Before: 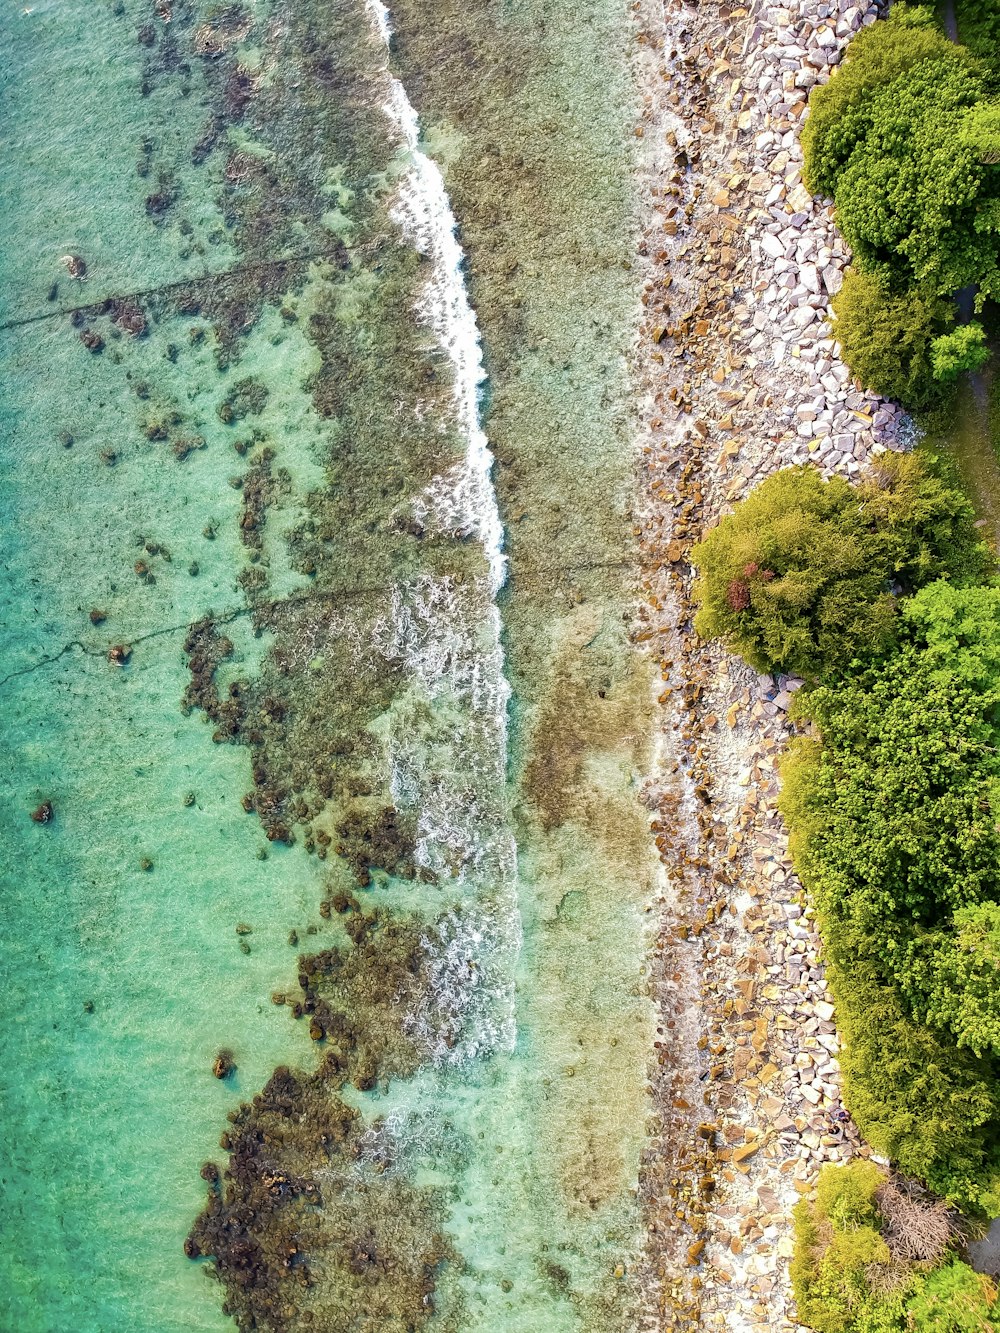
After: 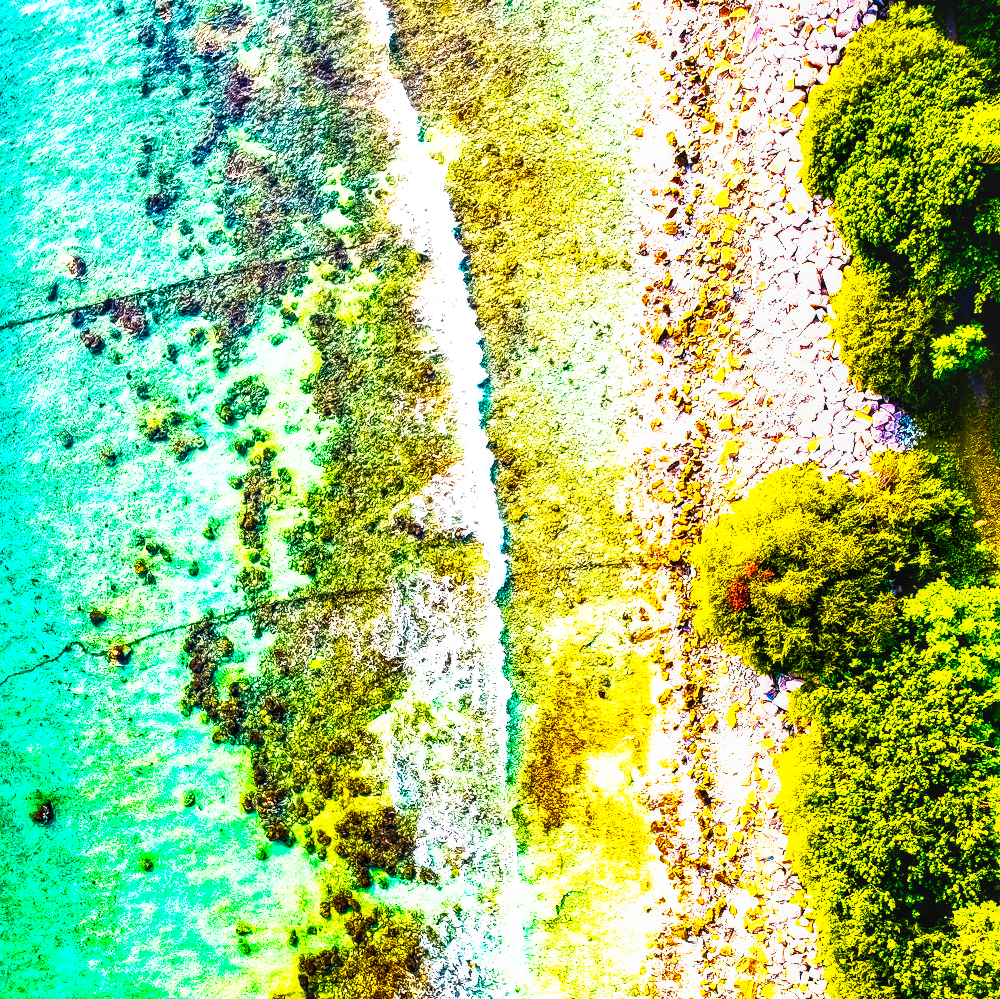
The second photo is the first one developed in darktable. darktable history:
color balance rgb: linear chroma grading › shadows -30%, linear chroma grading › global chroma 35%, perceptual saturation grading › global saturation 75%, perceptual saturation grading › shadows -30%, perceptual brilliance grading › highlights 75%, perceptual brilliance grading › shadows -30%, global vibrance 35%
sigmoid: contrast 1.93, skew 0.29, preserve hue 0%
shadows and highlights: shadows -30, highlights 30
local contrast: detail 130%
crop: bottom 24.988%
